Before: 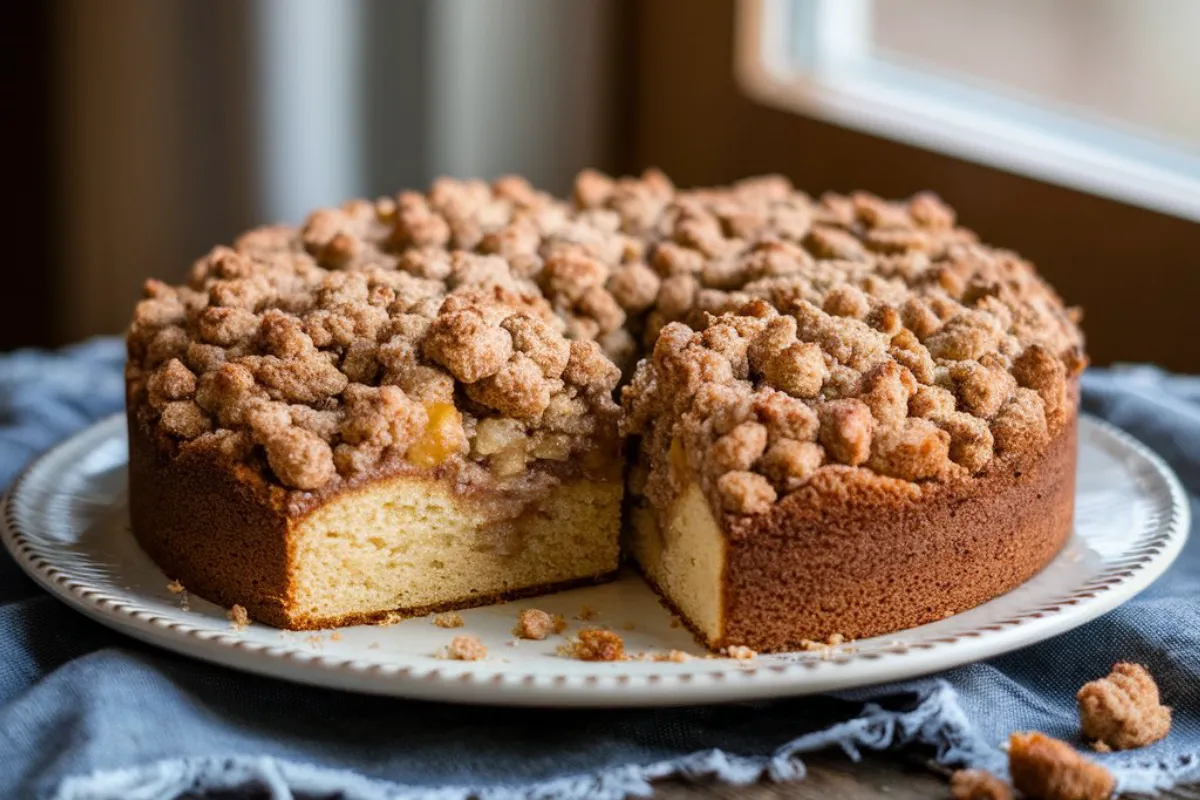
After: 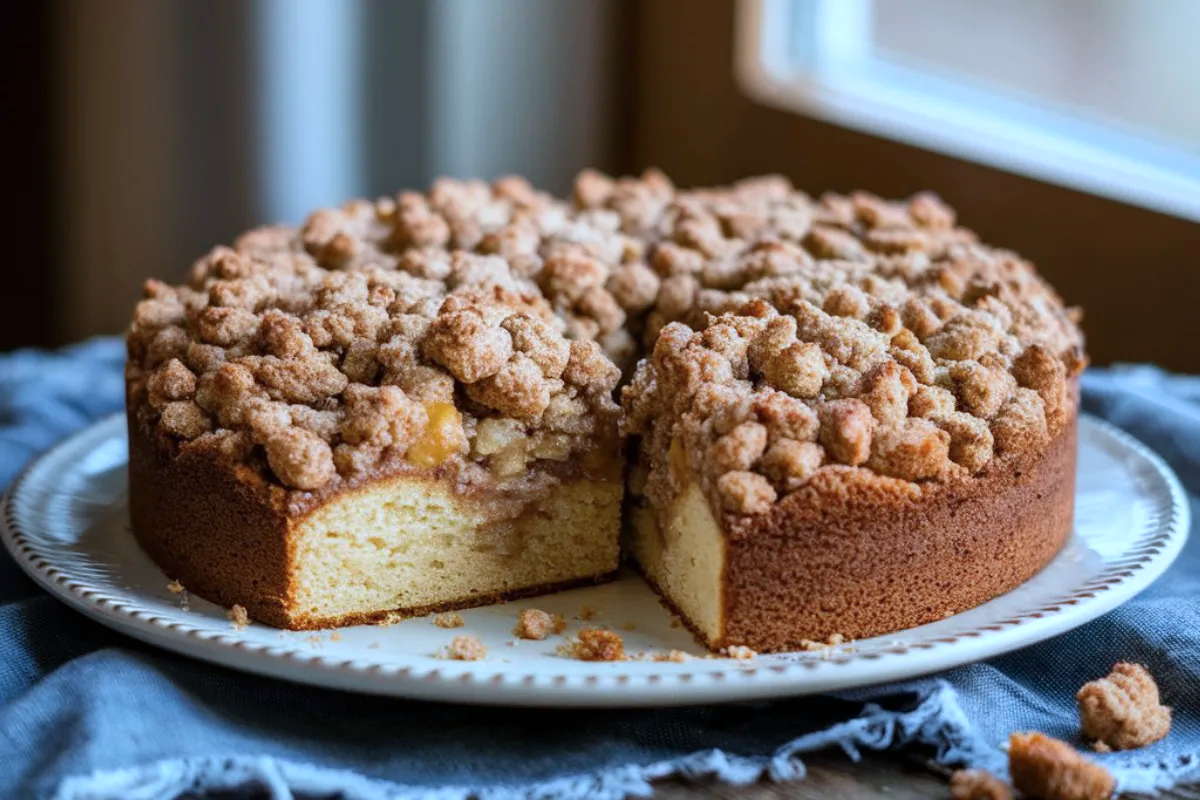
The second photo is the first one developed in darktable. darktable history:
color calibration: illuminant as shot in camera, x 0.384, y 0.38, temperature 3993.07 K
exposure: exposure 0.014 EV, compensate highlight preservation false
